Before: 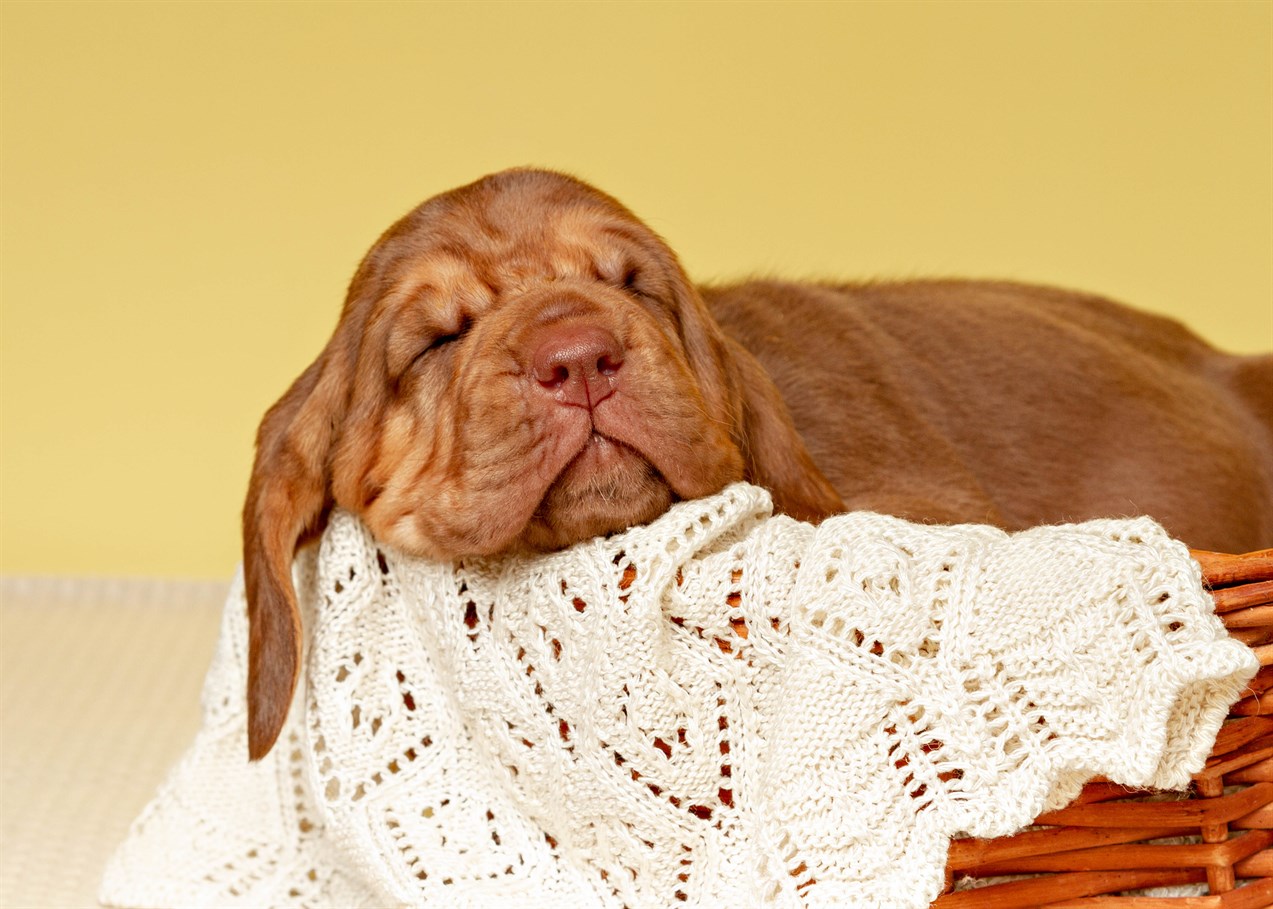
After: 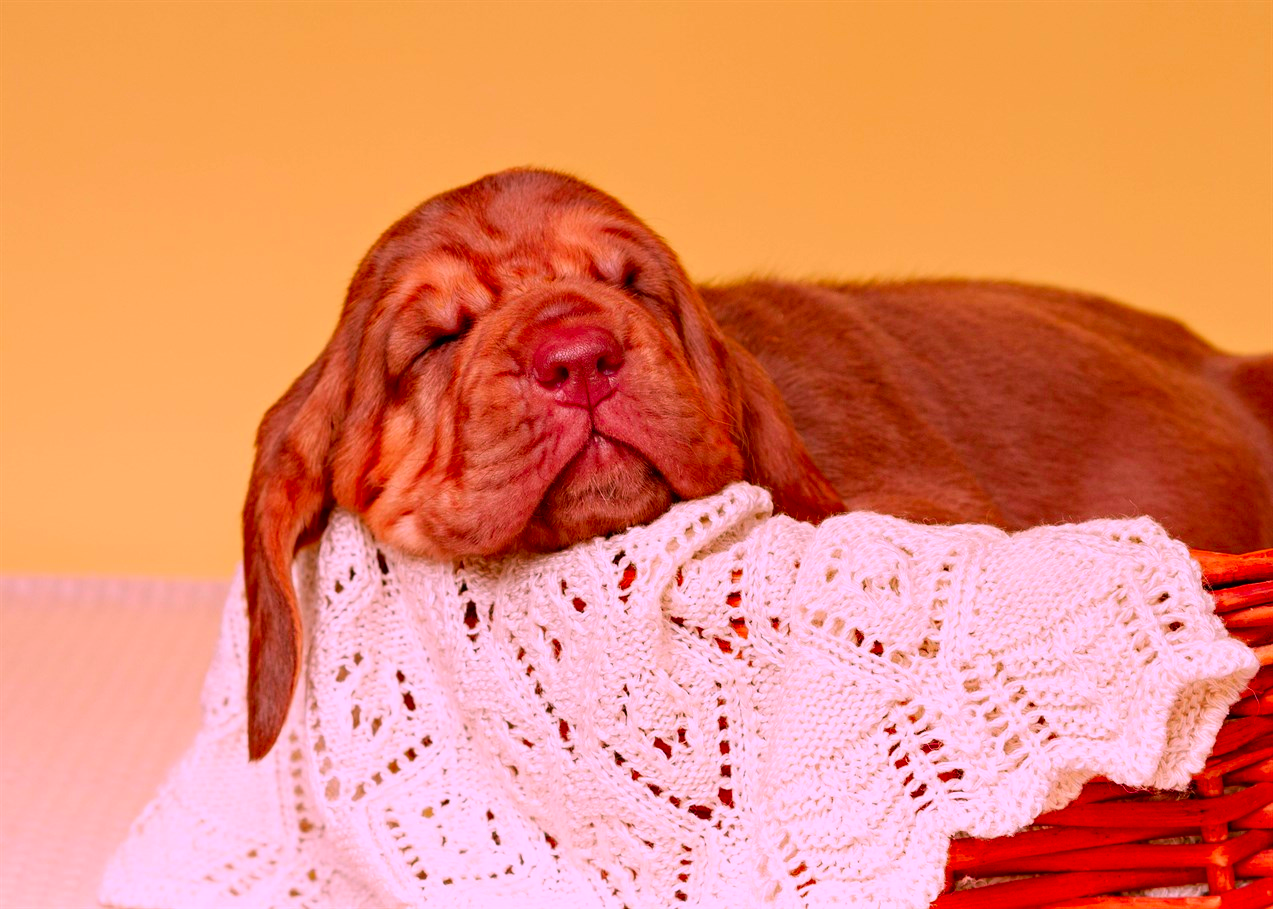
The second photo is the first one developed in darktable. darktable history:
color correction: highlights a* 19.43, highlights b* -11.37, saturation 1.65
exposure: exposure -0.279 EV, compensate exposure bias true, compensate highlight preservation false
